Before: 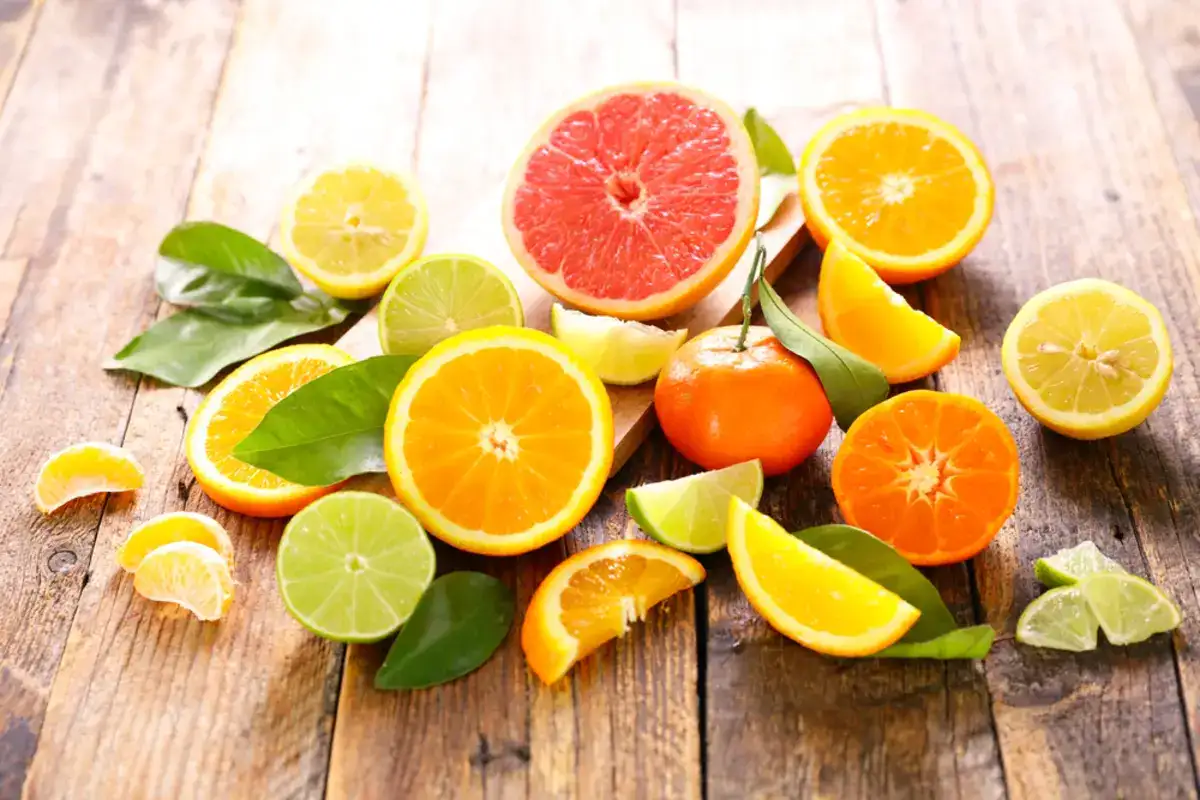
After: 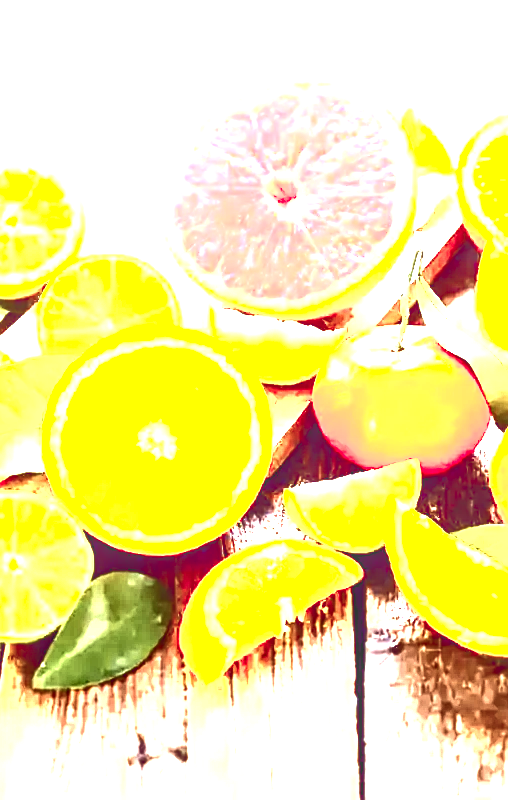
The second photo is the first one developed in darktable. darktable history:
levels: black 0.097%, levels [0, 0.352, 0.703]
exposure: black level correction 0, exposure 0.499 EV, compensate exposure bias true, compensate highlight preservation false
color balance rgb: shadows lift › chroma 2.055%, shadows lift › hue 250.96°, global offset › chroma 0.285%, global offset › hue 319.76°, perceptual saturation grading › global saturation 0.508%, global vibrance 20%
sharpen: on, module defaults
local contrast: detail 130%
crop: left 28.563%, right 29.078%
contrast brightness saturation: contrast 0.612, brightness 0.355, saturation 0.149
tone curve: curves: ch0 [(0, 0.032) (0.078, 0.052) (0.236, 0.168) (0.43, 0.472) (0.508, 0.566) (0.66, 0.754) (0.79, 0.883) (0.994, 0.974)]; ch1 [(0, 0) (0.161, 0.092) (0.35, 0.33) (0.379, 0.401) (0.456, 0.456) (0.508, 0.501) (0.547, 0.531) (0.573, 0.563) (0.625, 0.602) (0.718, 0.734) (1, 1)]; ch2 [(0, 0) (0.369, 0.427) (0.44, 0.434) (0.502, 0.501) (0.54, 0.537) (0.586, 0.59) (0.621, 0.604) (1, 1)], color space Lab, independent channels, preserve colors none
